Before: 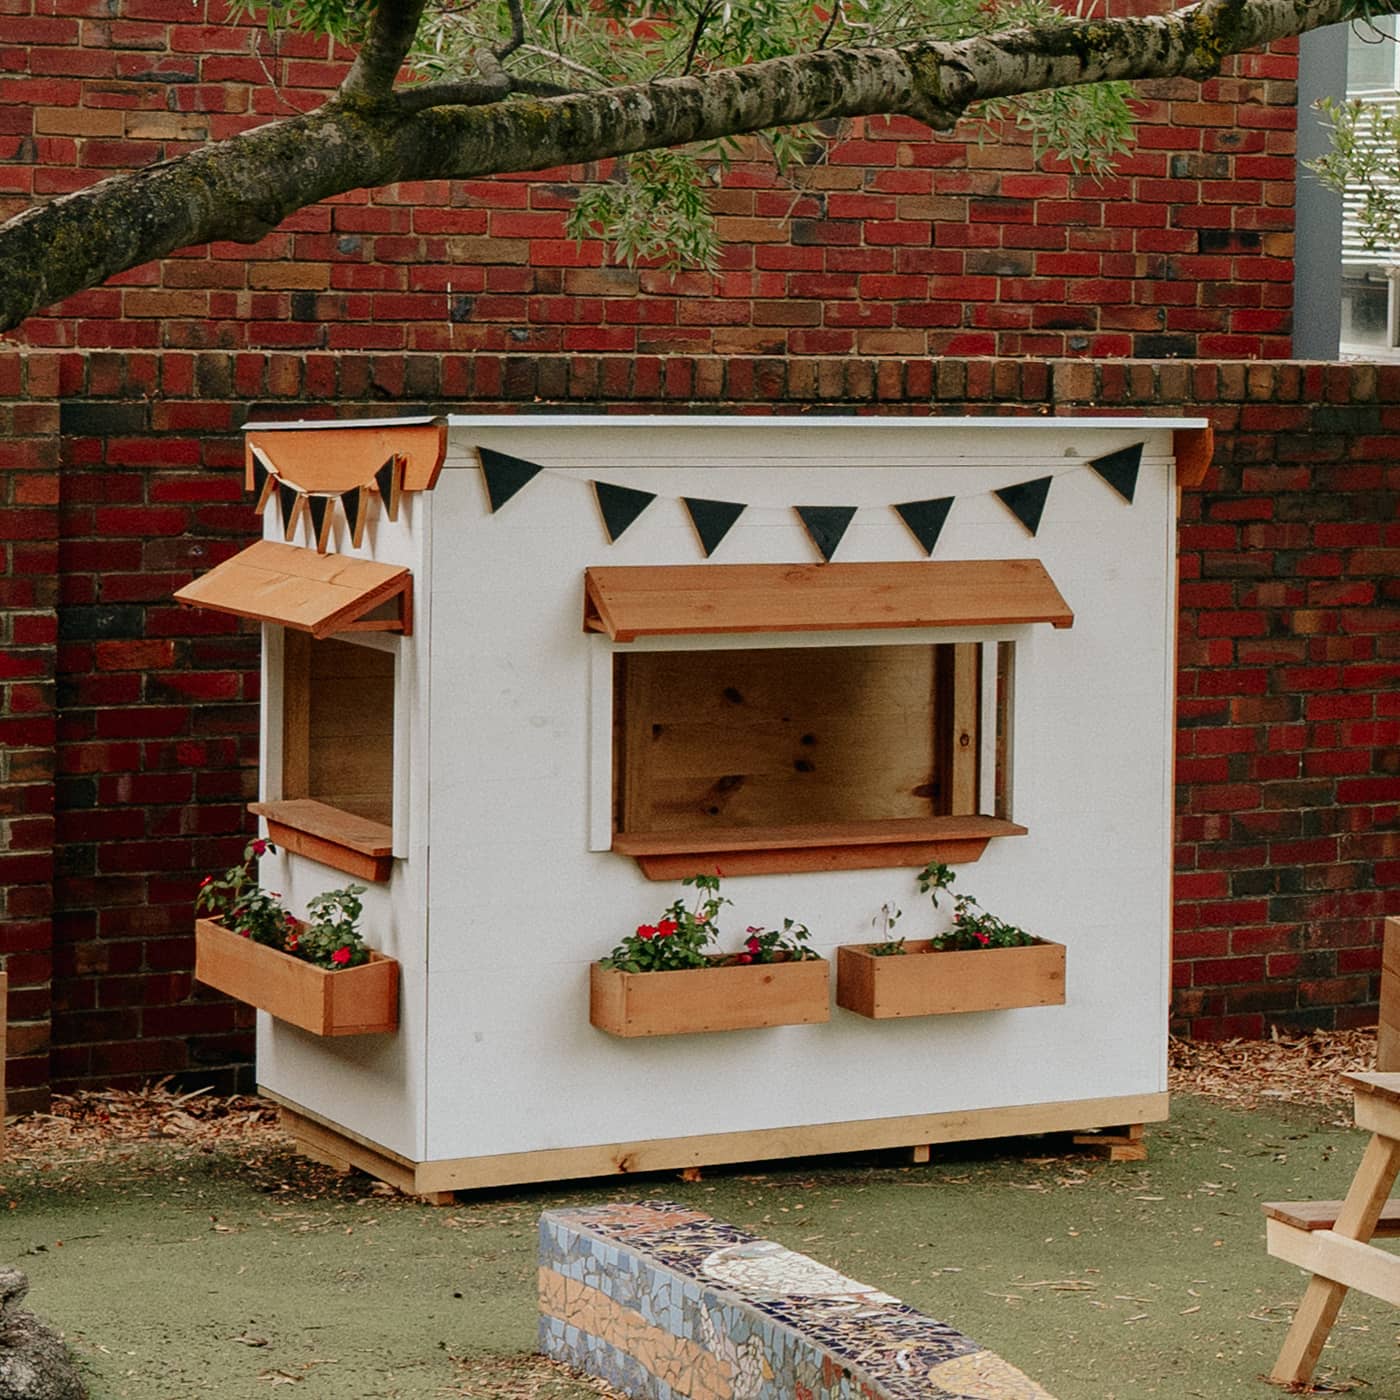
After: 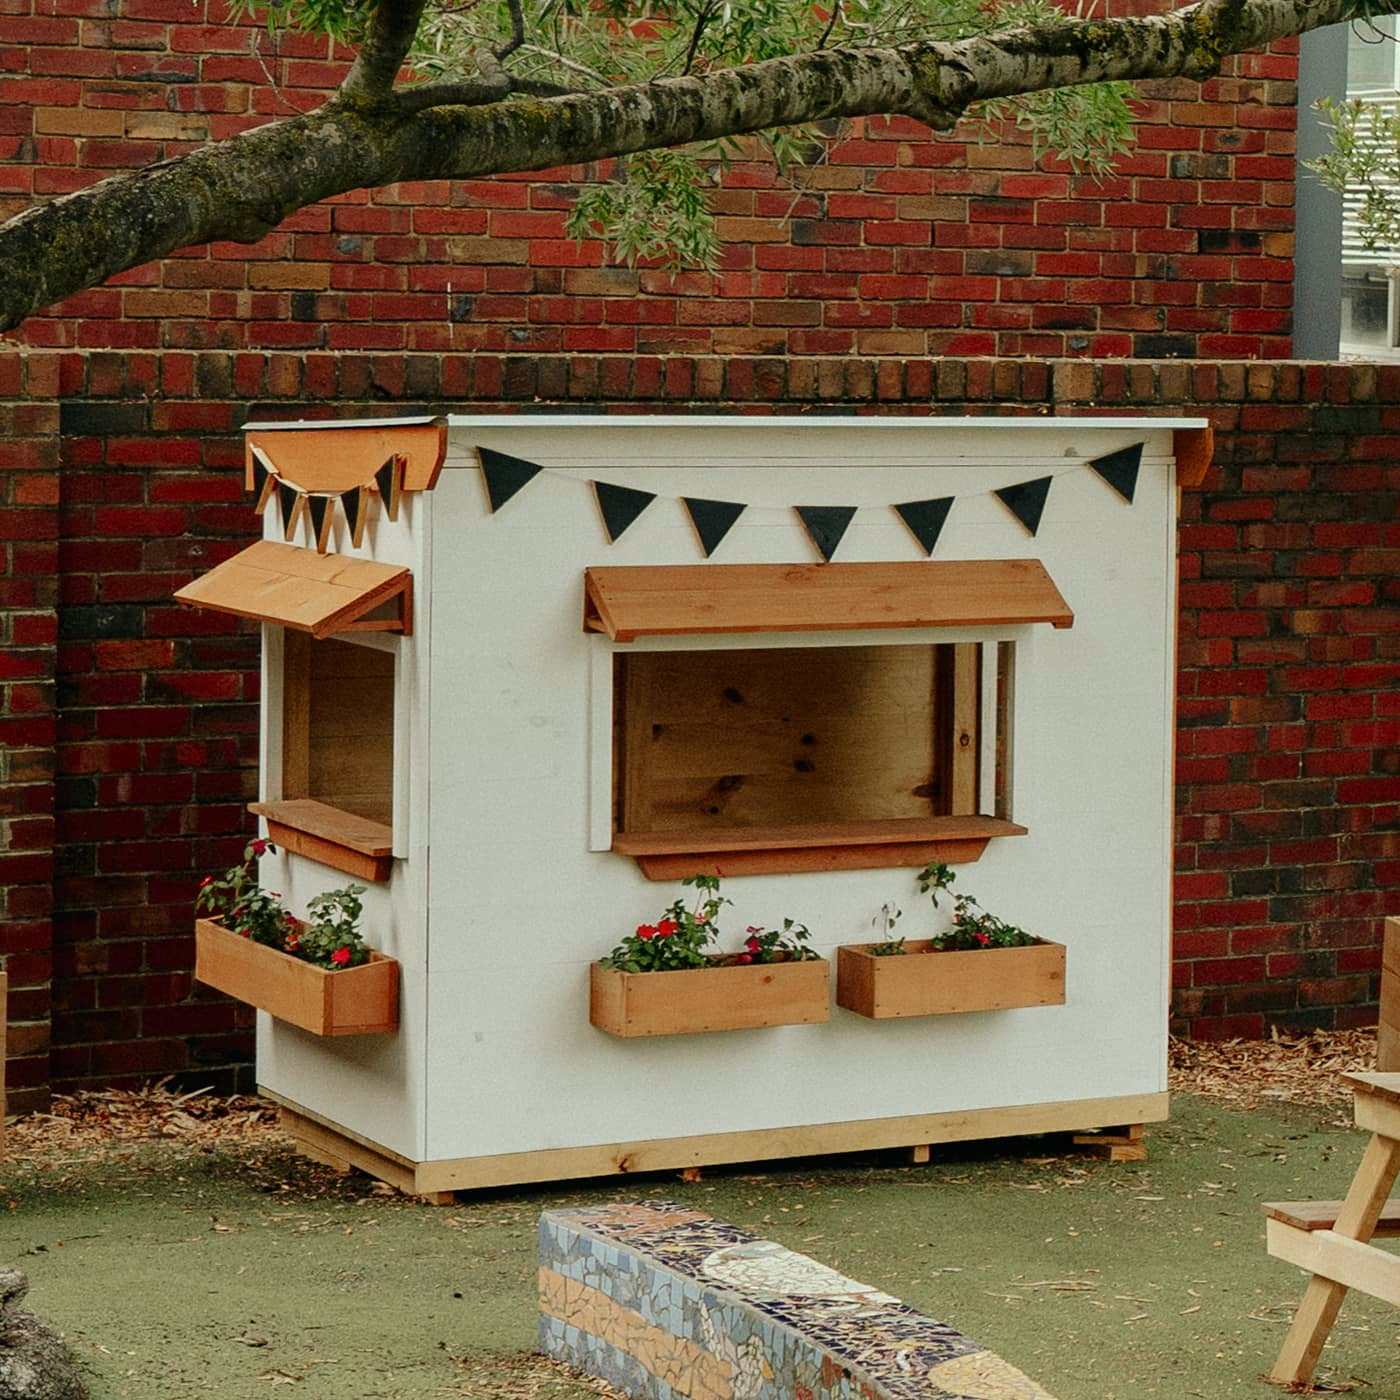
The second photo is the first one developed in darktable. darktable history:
color balance: mode lift, gamma, gain (sRGB)
color correction: highlights a* -4.28, highlights b* 6.53
